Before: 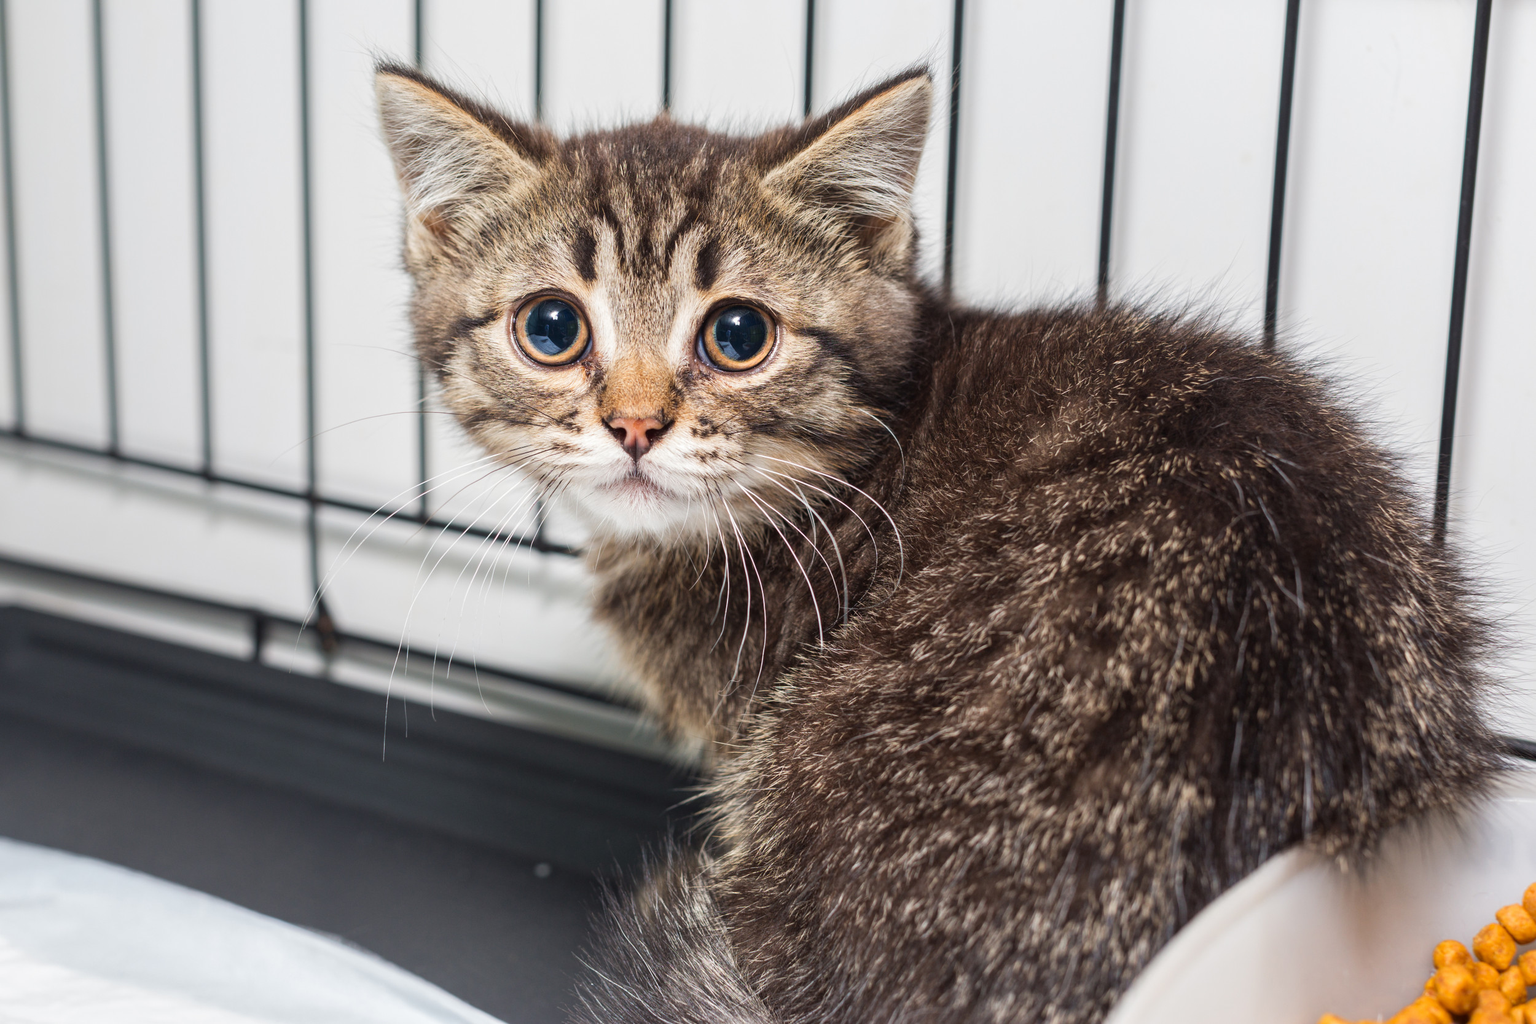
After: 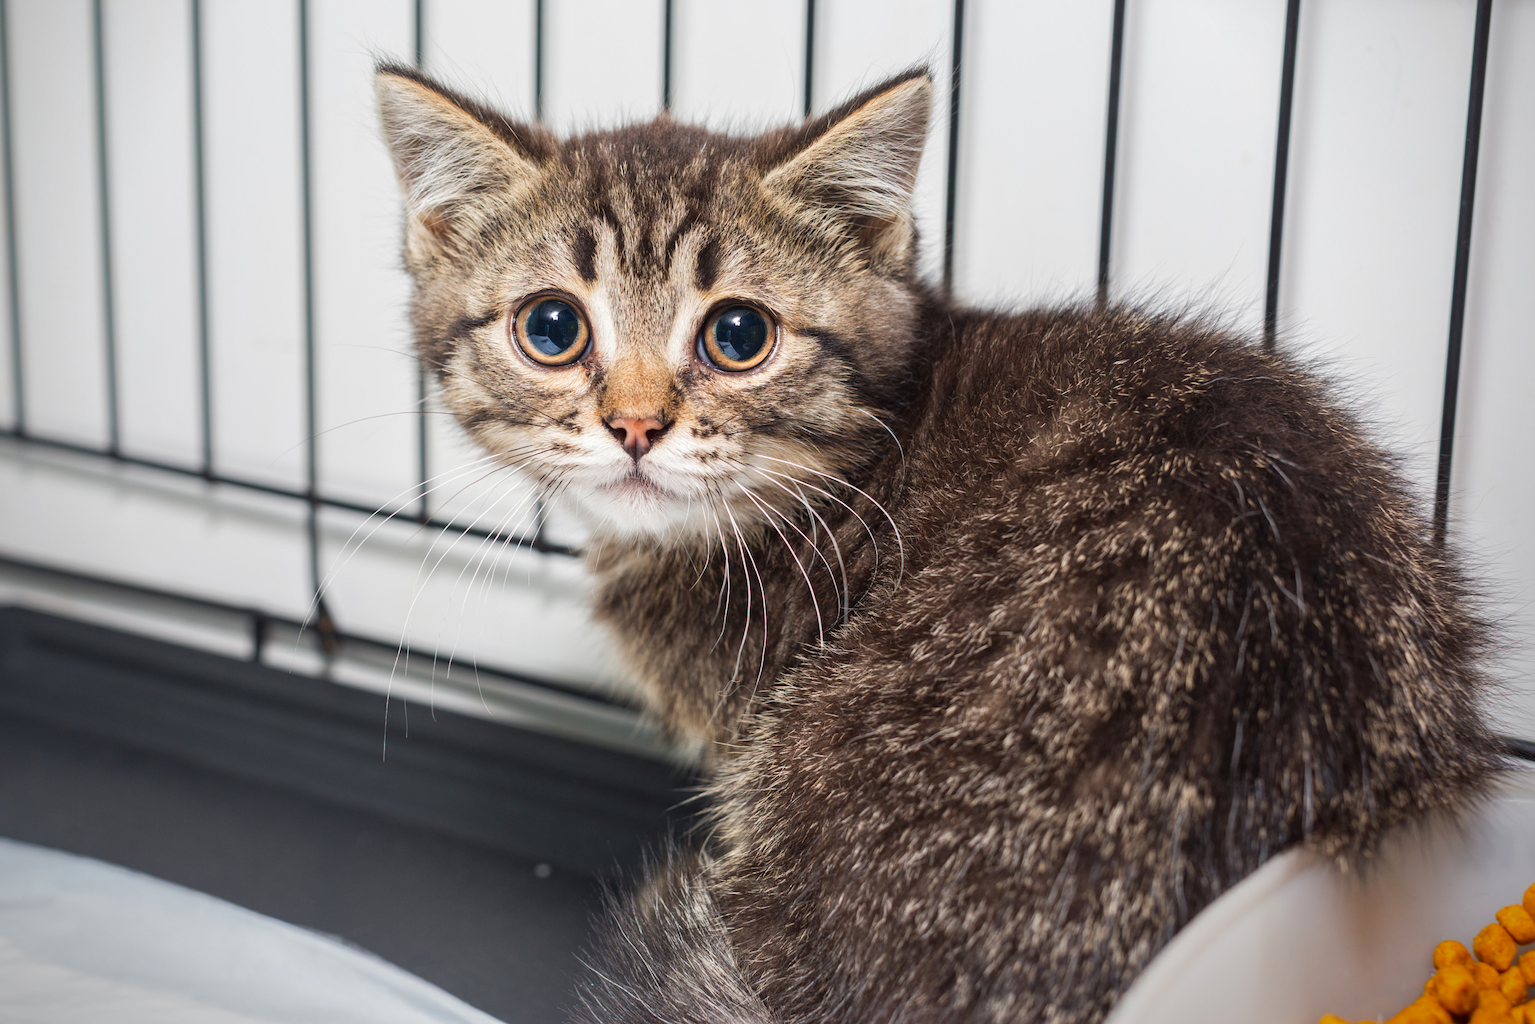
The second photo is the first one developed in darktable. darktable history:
vignetting: saturation 0.387, center (-0.066, -0.306), width/height ratio 1.095
